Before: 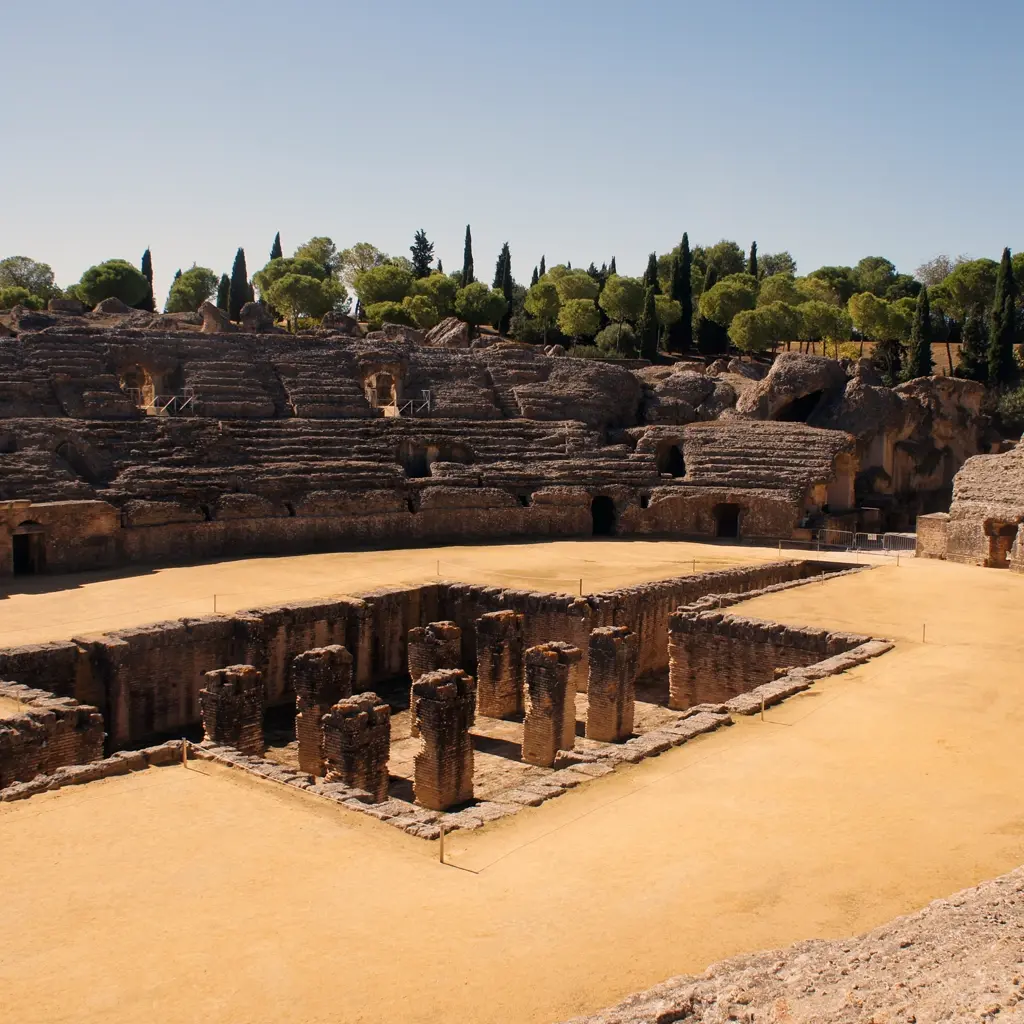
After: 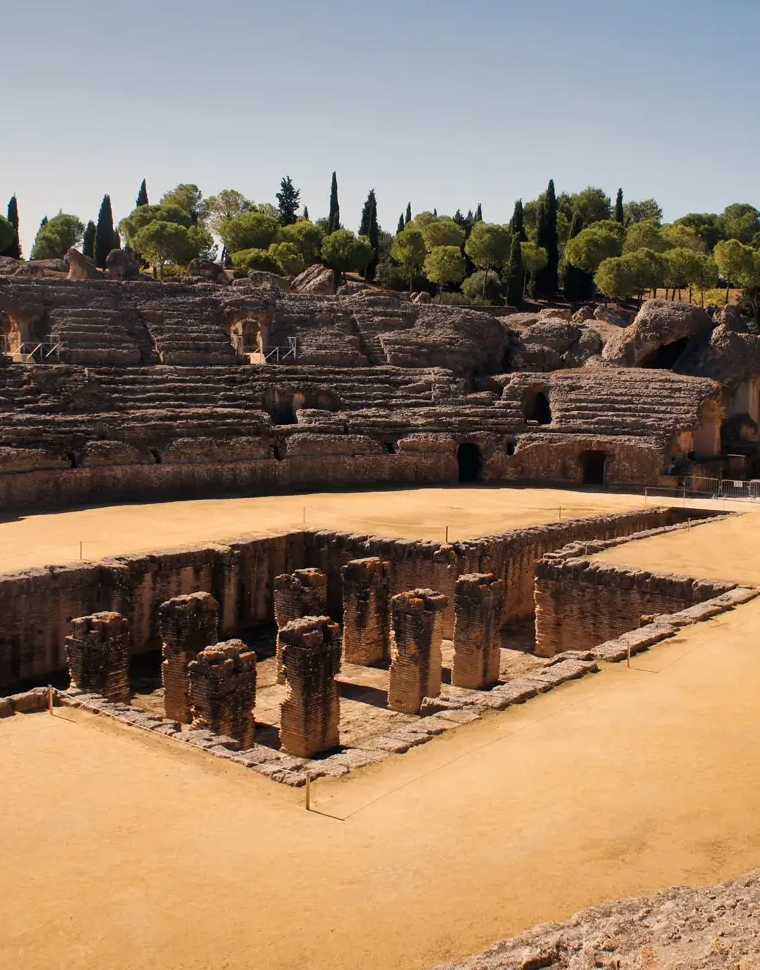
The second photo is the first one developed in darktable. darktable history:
shadows and highlights: soften with gaussian
crop and rotate: left 13.15%, top 5.251%, right 12.609%
